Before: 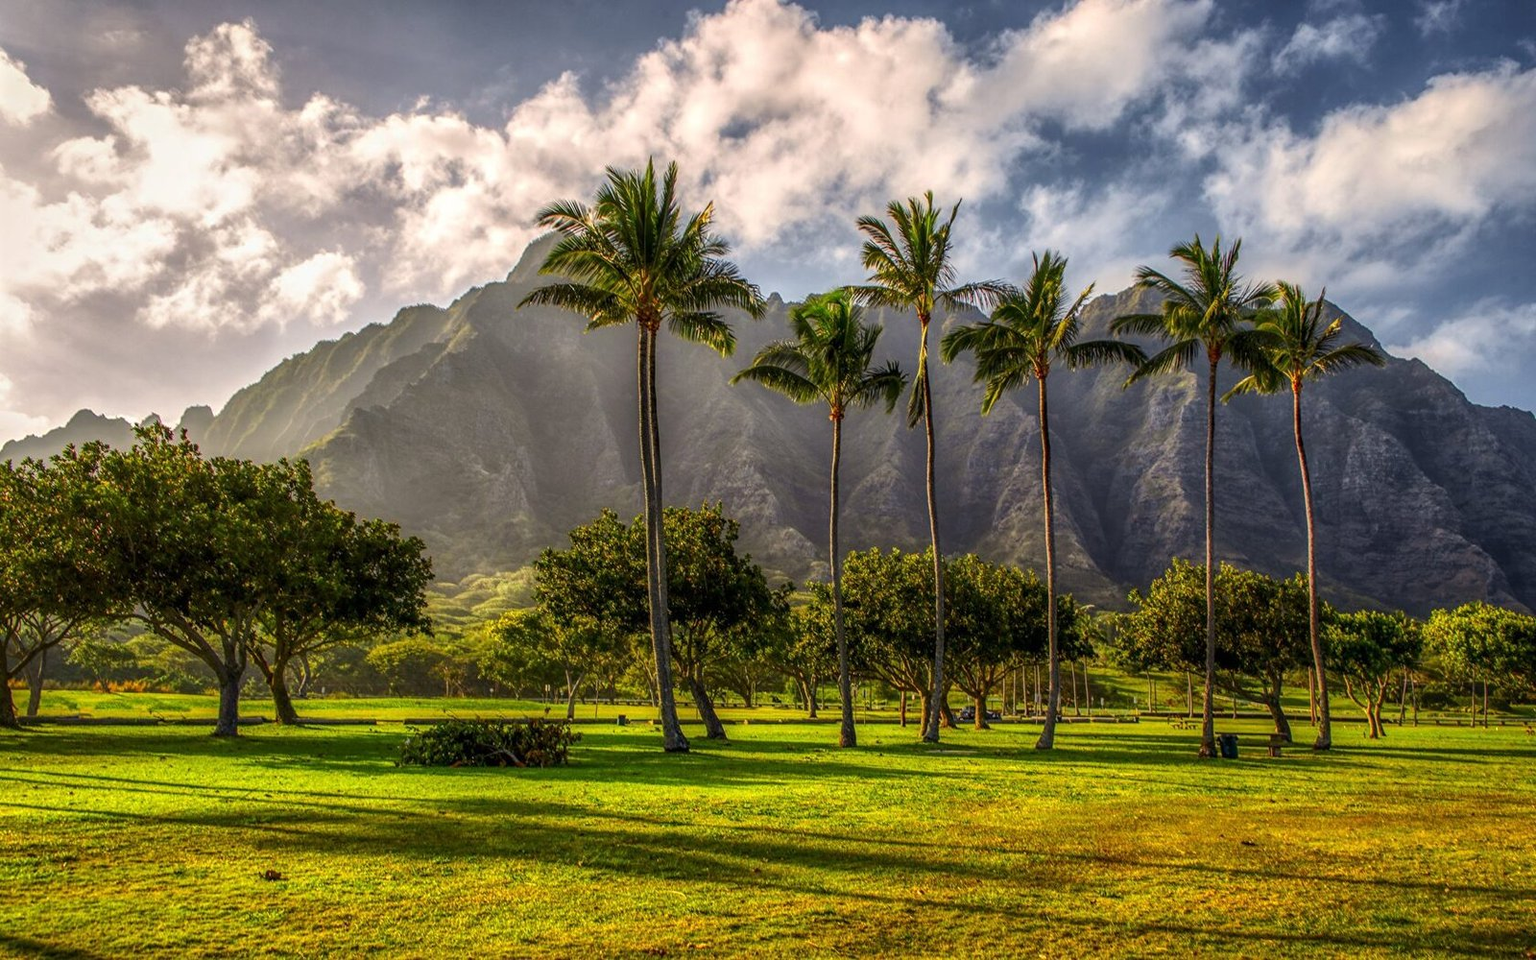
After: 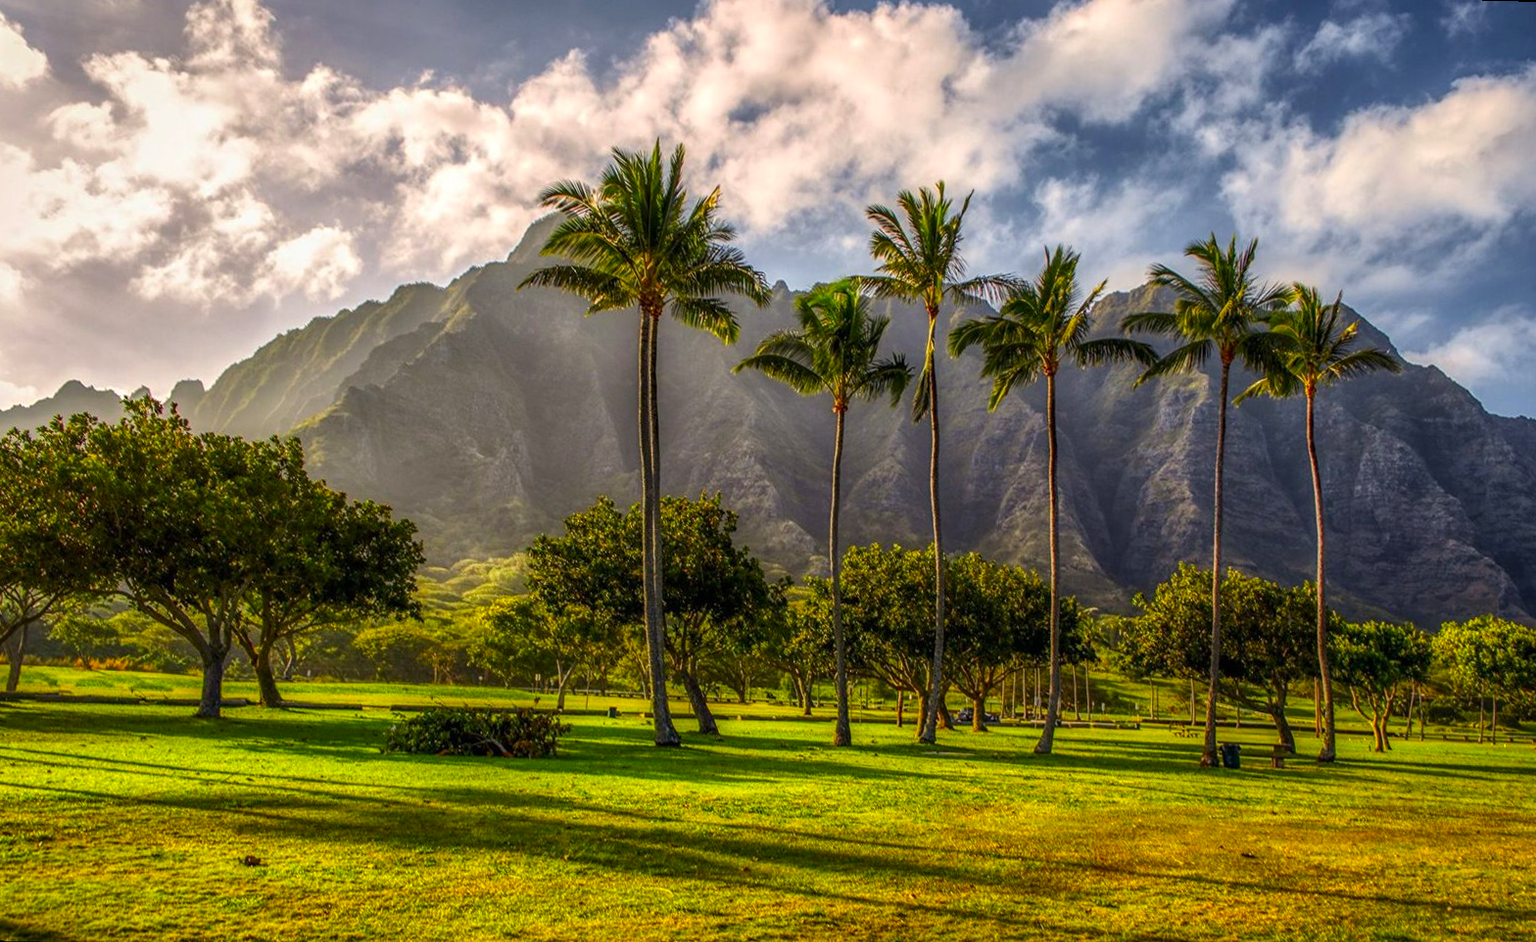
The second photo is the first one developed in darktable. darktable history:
color balance rgb: linear chroma grading › global chroma 6.48%, perceptual saturation grading › global saturation 12.96%, global vibrance 6.02%
rotate and perspective: rotation 1.57°, crop left 0.018, crop right 0.982, crop top 0.039, crop bottom 0.961
